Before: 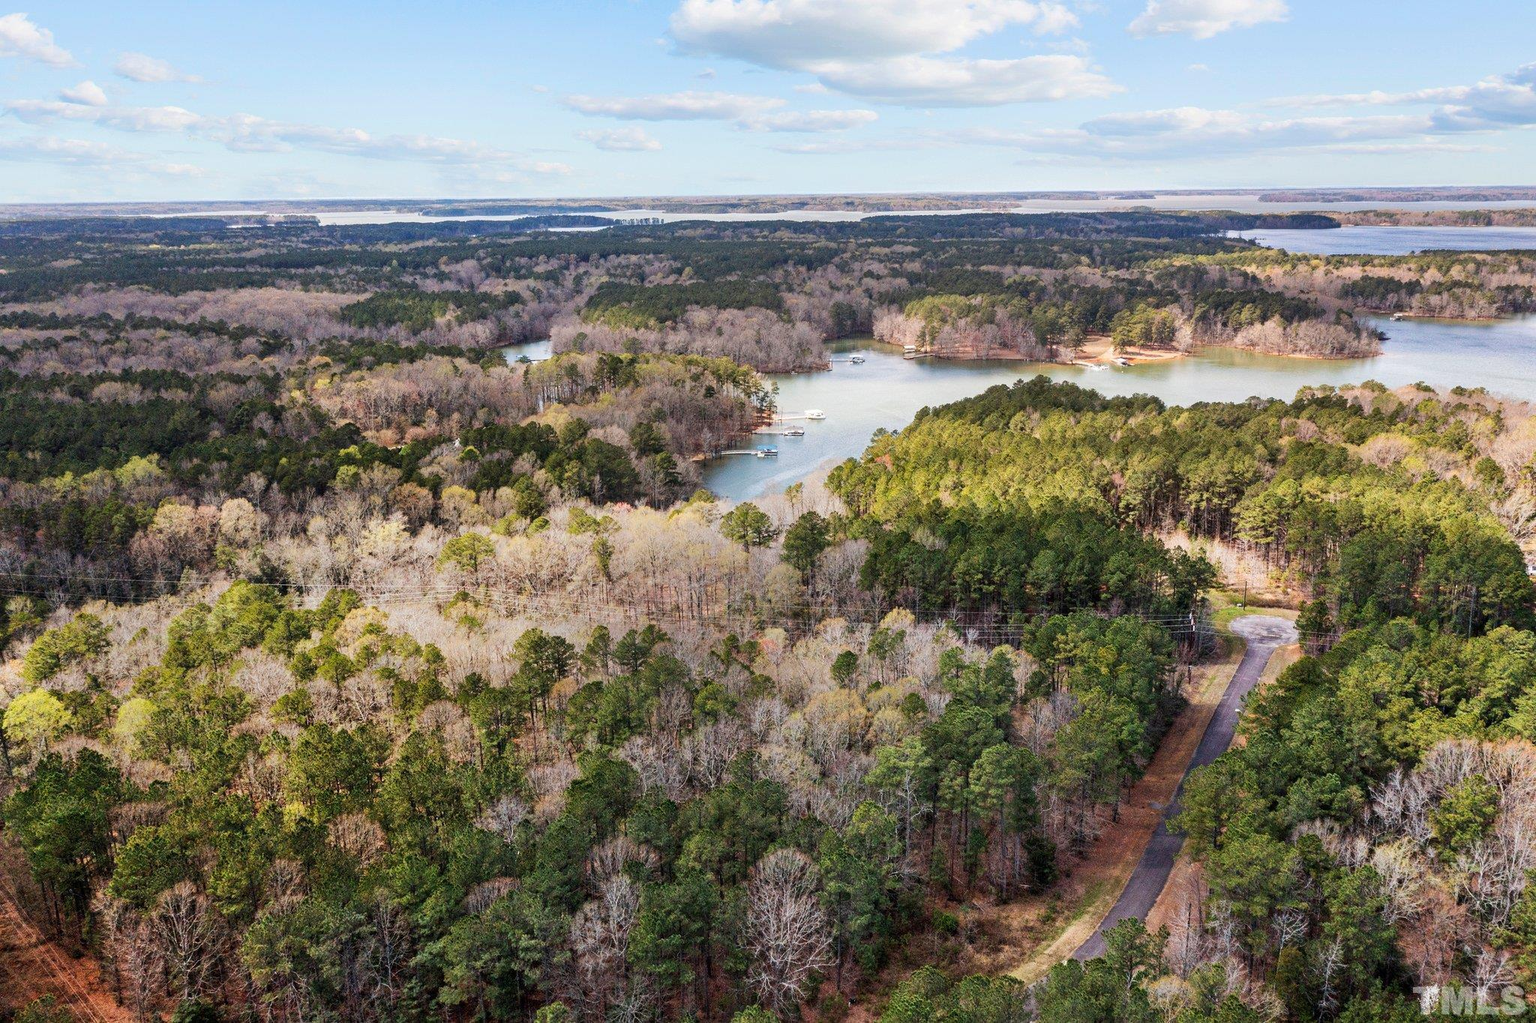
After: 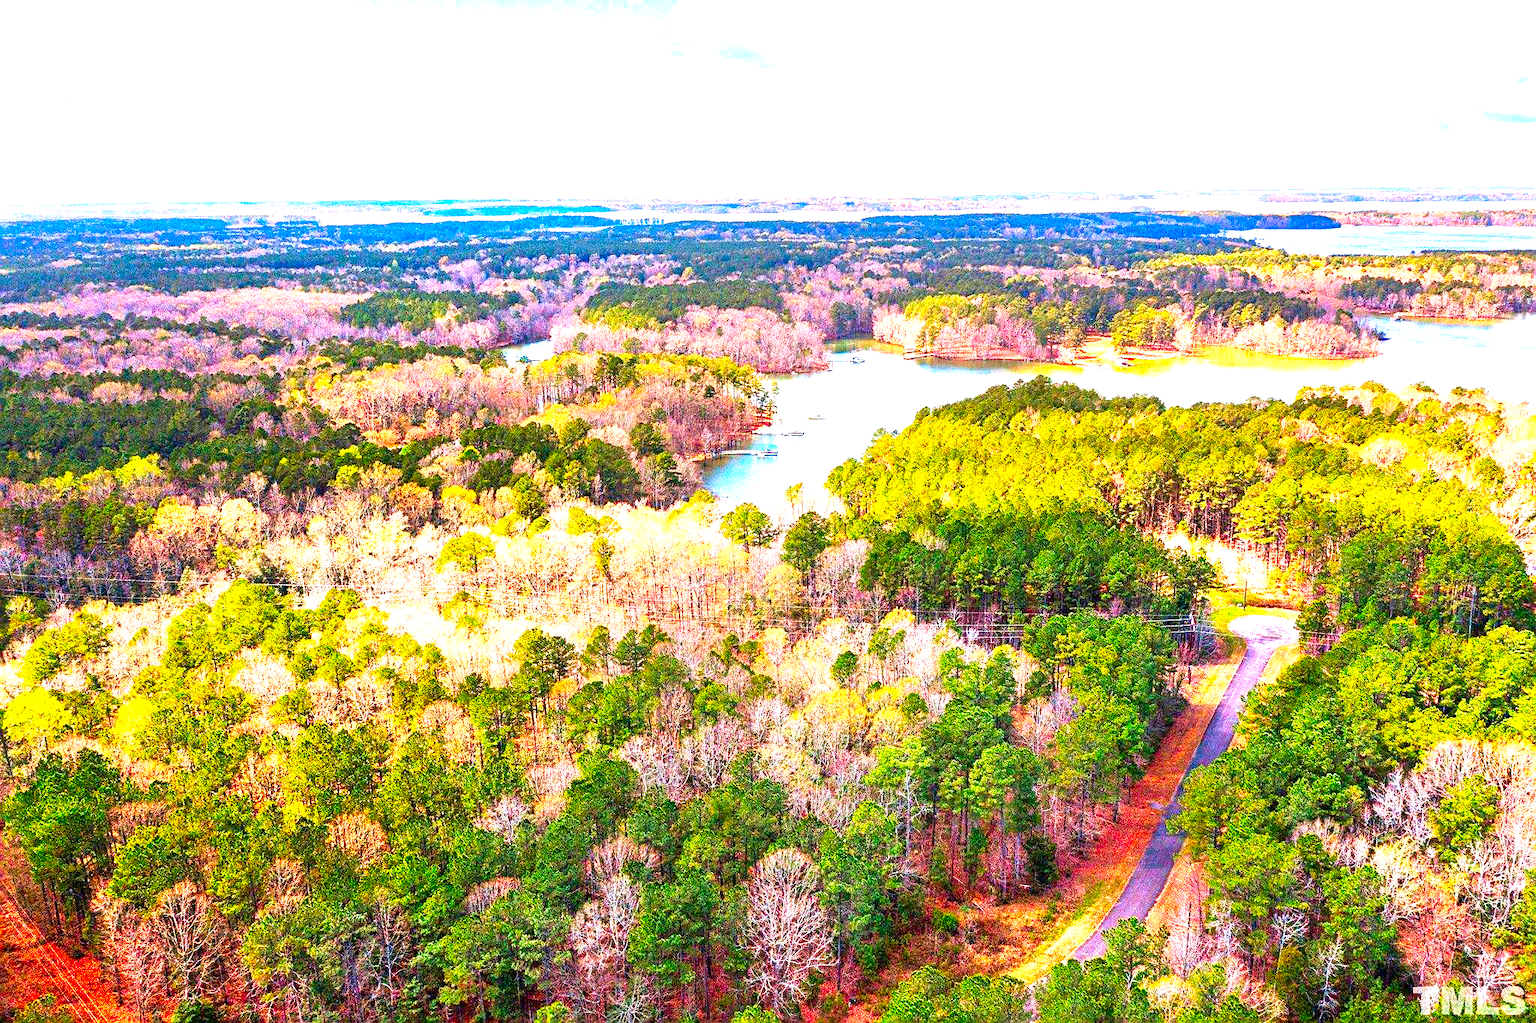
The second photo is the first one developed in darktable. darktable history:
exposure: exposure 0.642 EV, compensate exposure bias true, compensate highlight preservation false
velvia: on, module defaults
sharpen: on, module defaults
color correction: highlights a* 1.67, highlights b* -1.85, saturation 2.46
